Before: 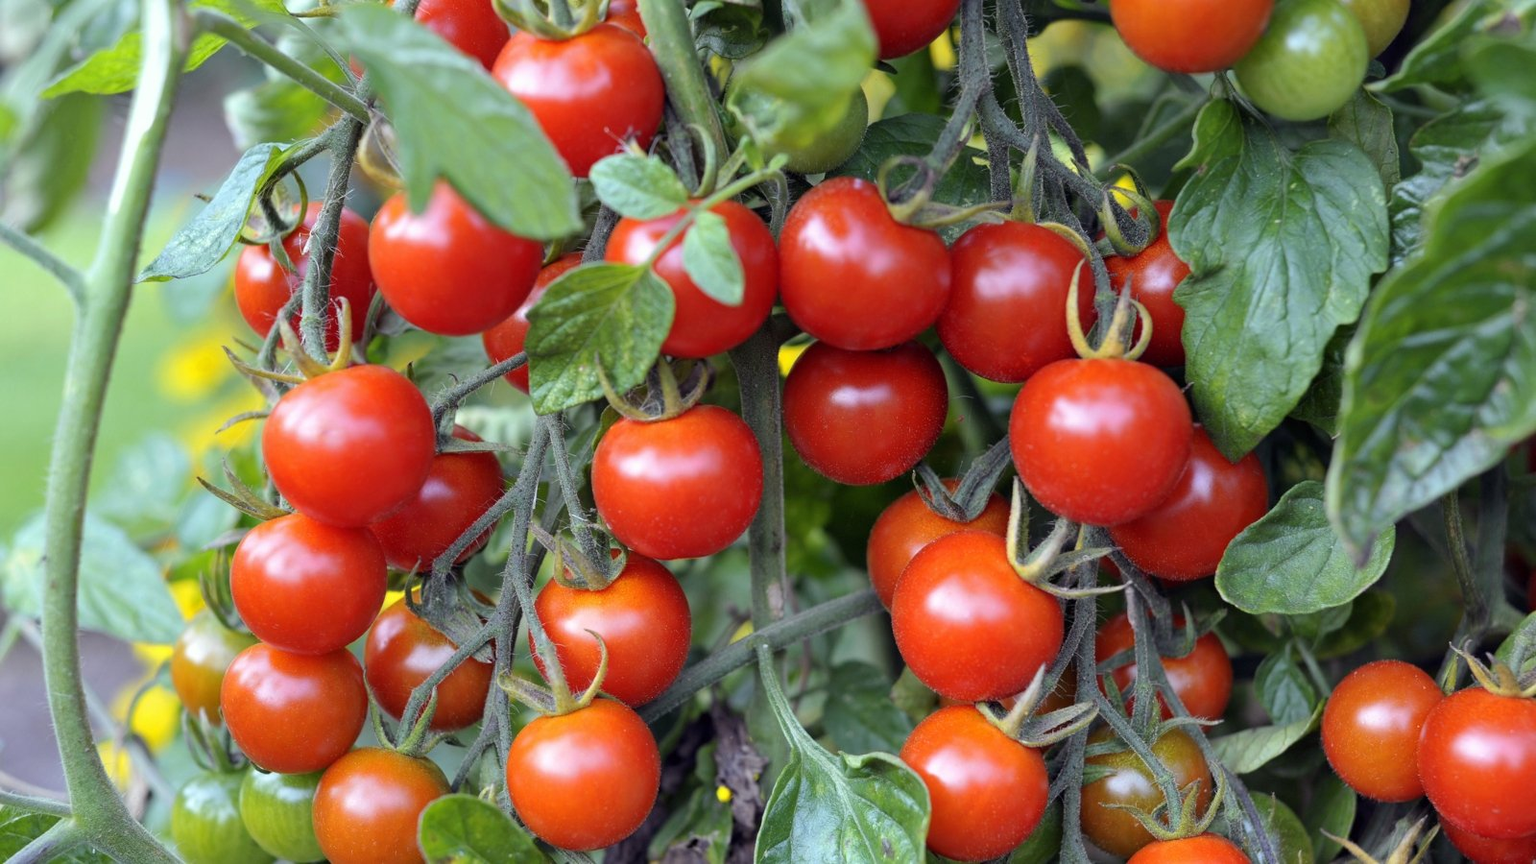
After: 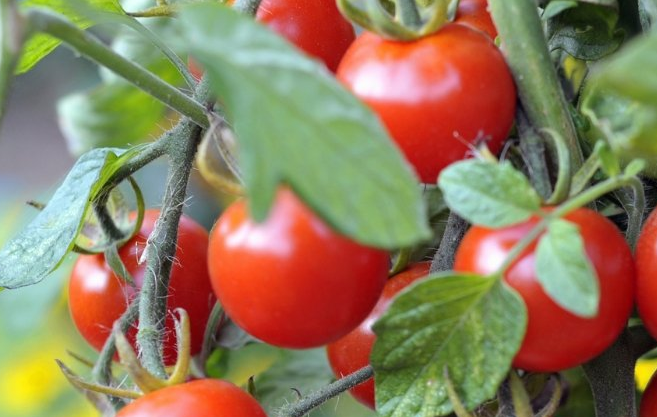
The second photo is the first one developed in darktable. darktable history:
crop and rotate: left 11.003%, top 0.114%, right 47.905%, bottom 53.478%
